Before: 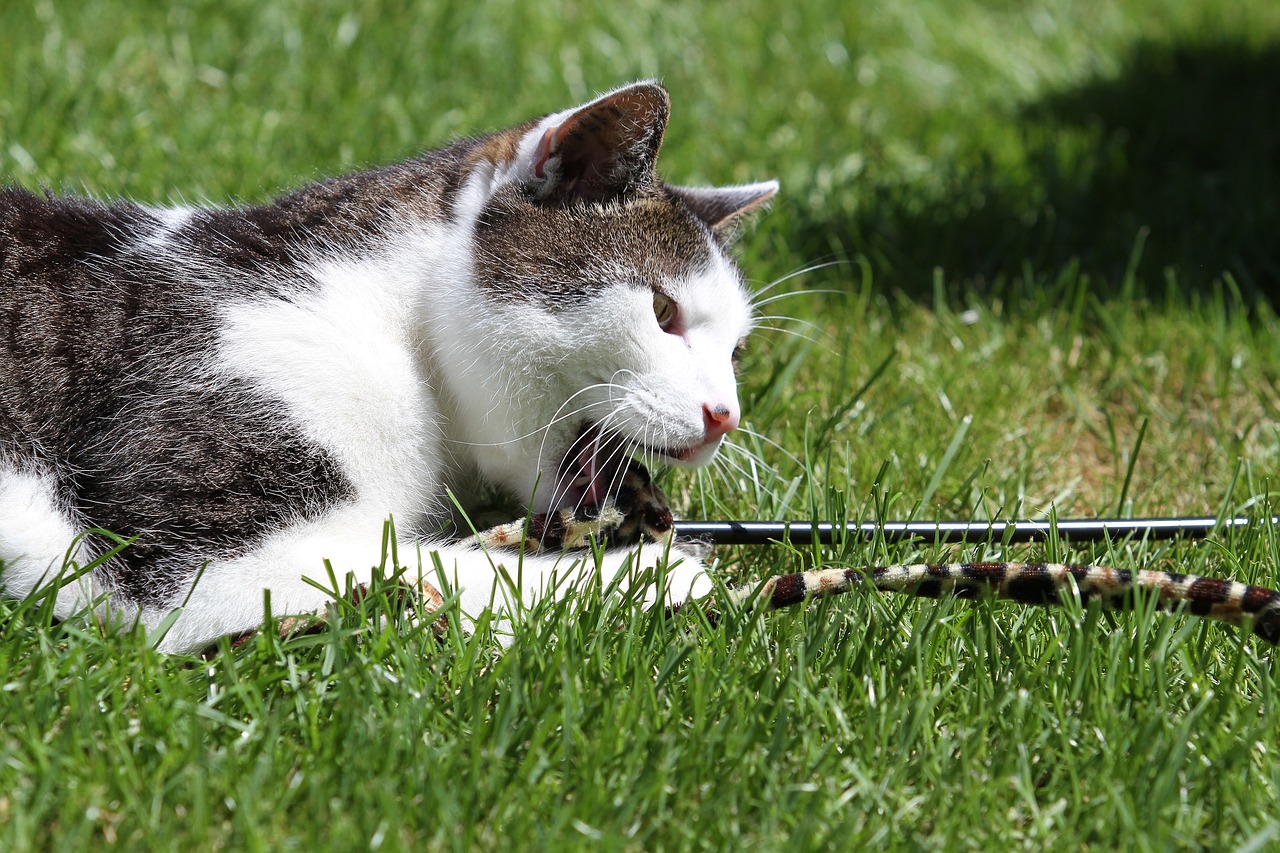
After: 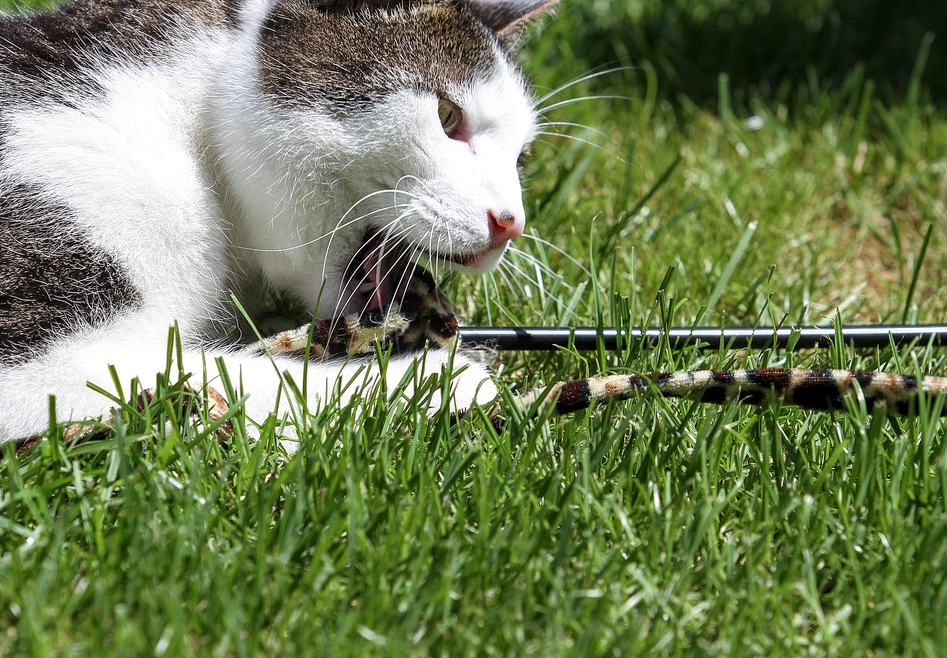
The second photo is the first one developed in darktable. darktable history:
local contrast: on, module defaults
crop: left 16.871%, top 22.857%, right 9.116%
